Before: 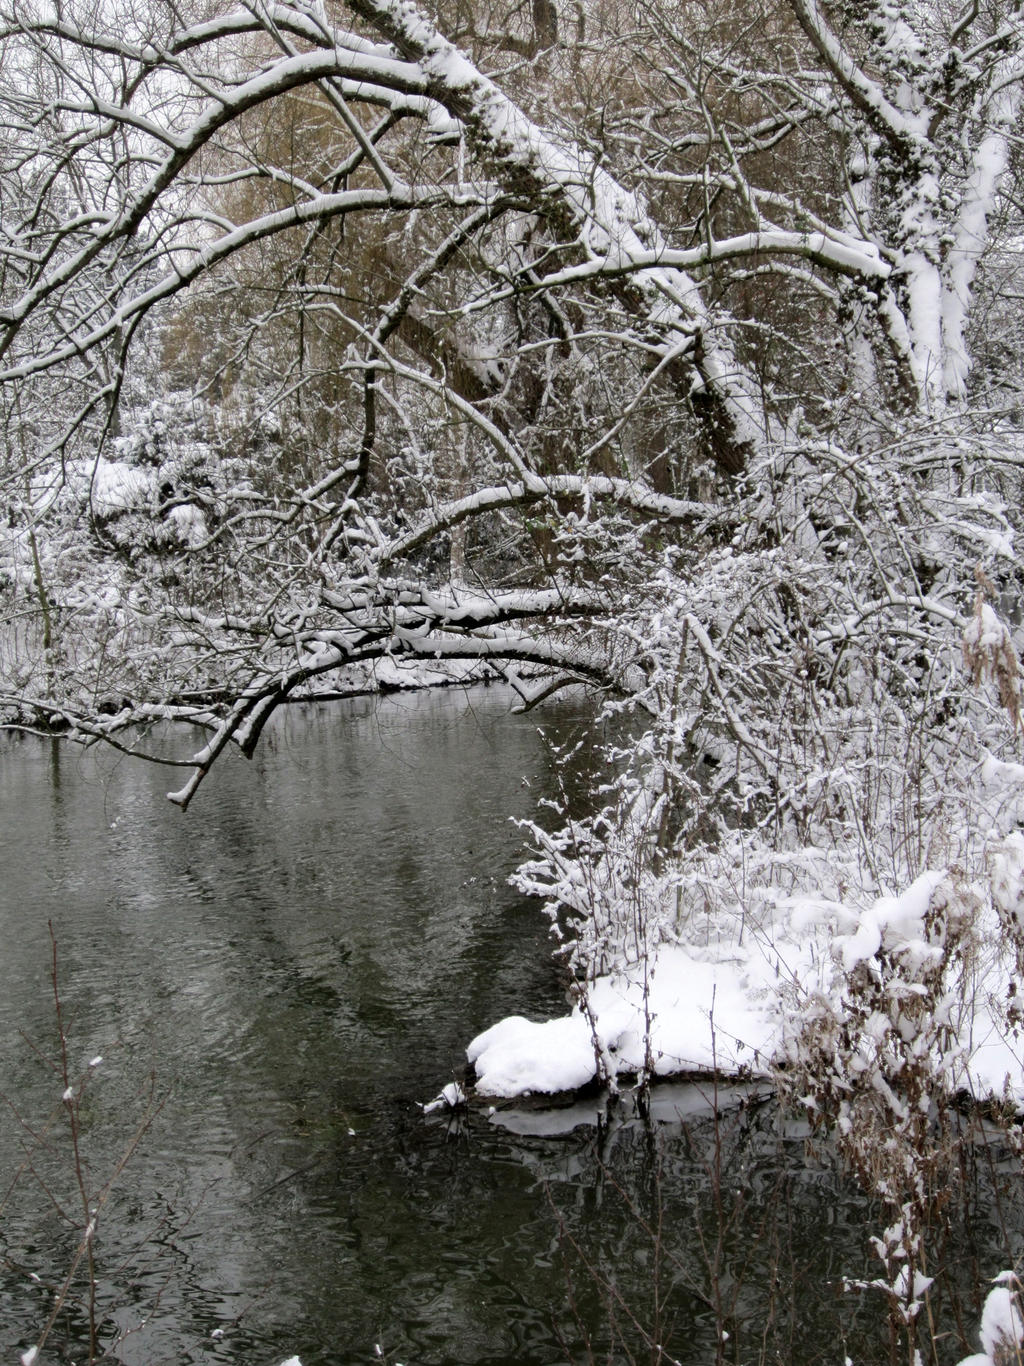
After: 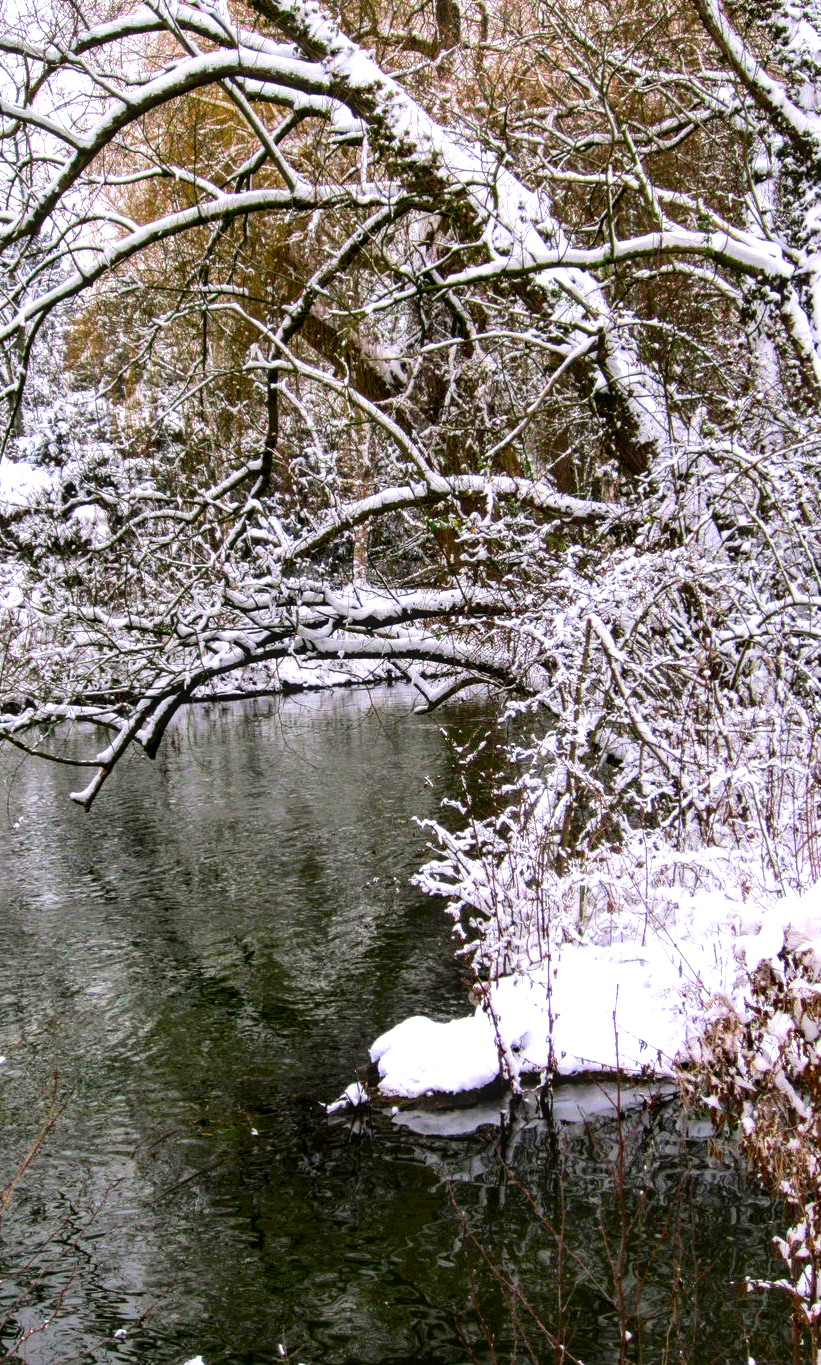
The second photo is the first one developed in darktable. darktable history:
local contrast: on, module defaults
color correction: highlights a* 1.58, highlights b* -1.69, saturation 2.48
tone equalizer: -8 EV -0.784 EV, -7 EV -0.678 EV, -6 EV -0.577 EV, -5 EV -0.384 EV, -3 EV 0.367 EV, -2 EV 0.6 EV, -1 EV 0.675 EV, +0 EV 0.736 EV, edges refinement/feathering 500, mask exposure compensation -1.57 EV, preserve details no
crop and rotate: left 9.558%, right 10.214%
